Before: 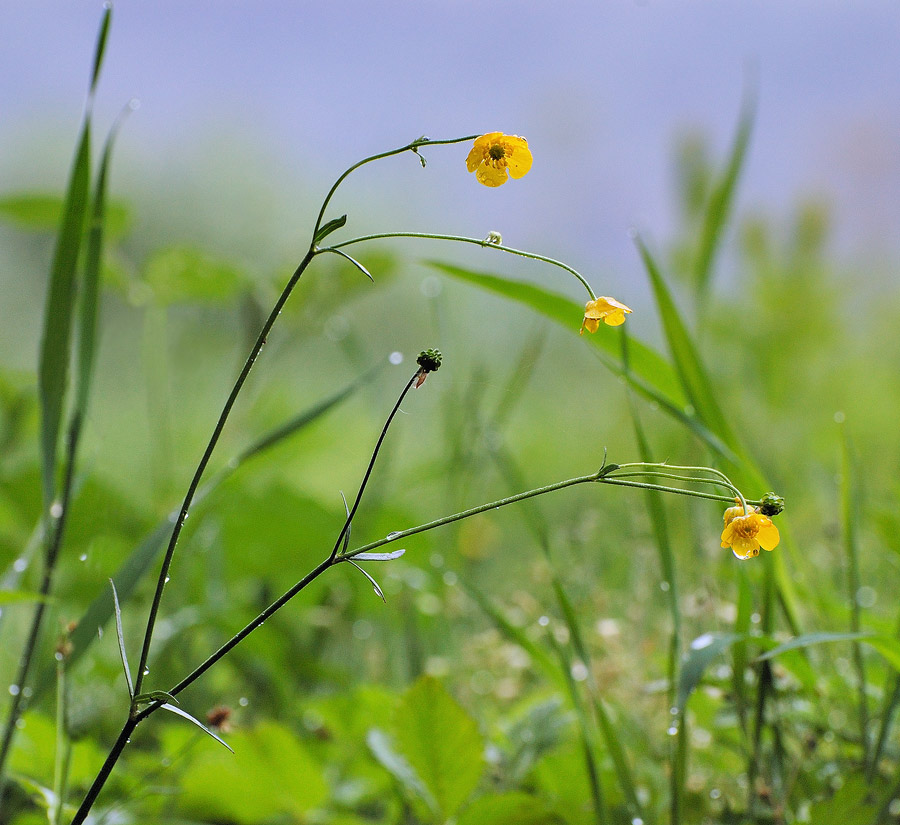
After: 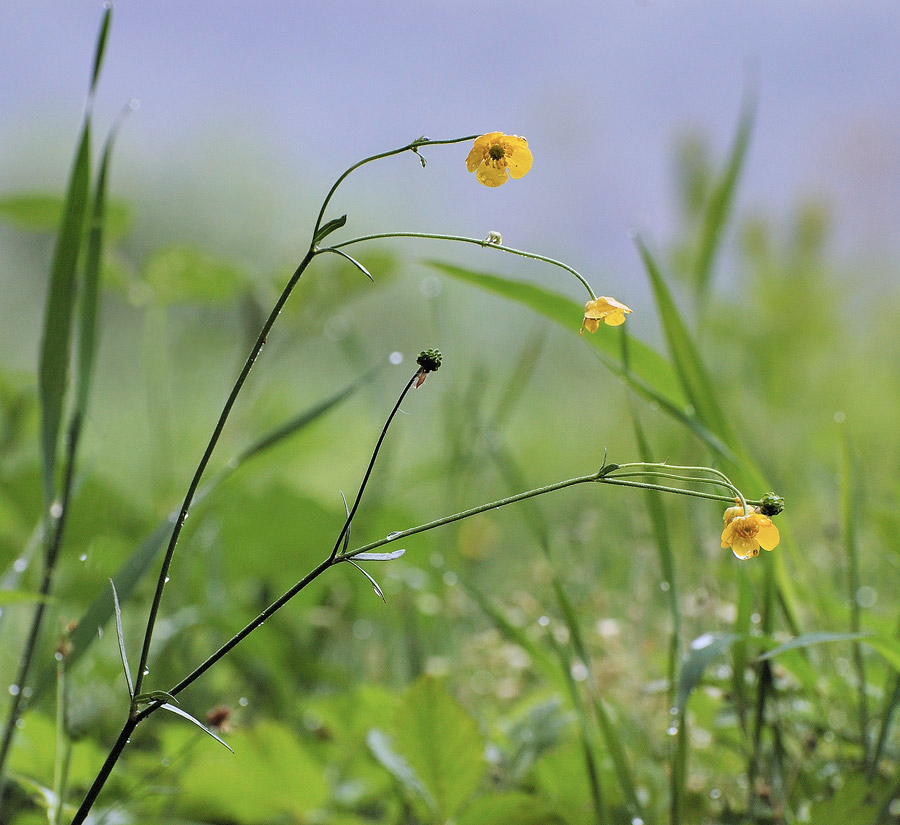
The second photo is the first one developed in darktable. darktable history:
contrast brightness saturation: saturation -0.16
